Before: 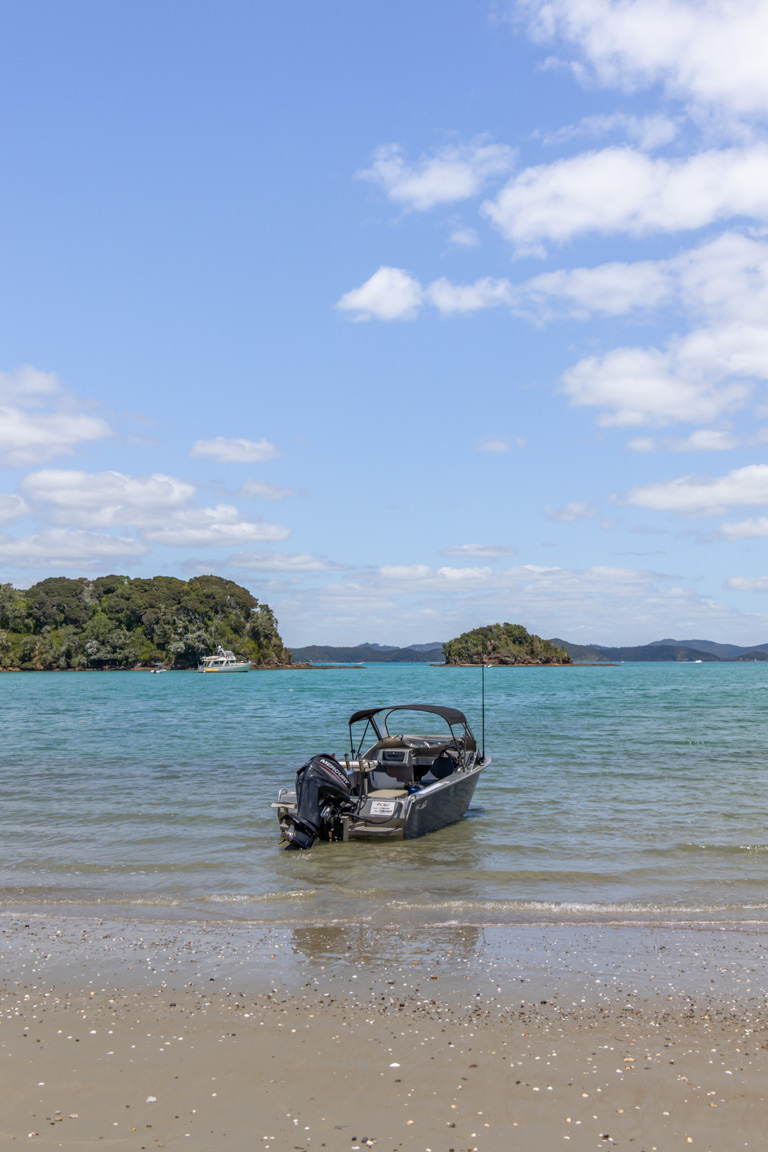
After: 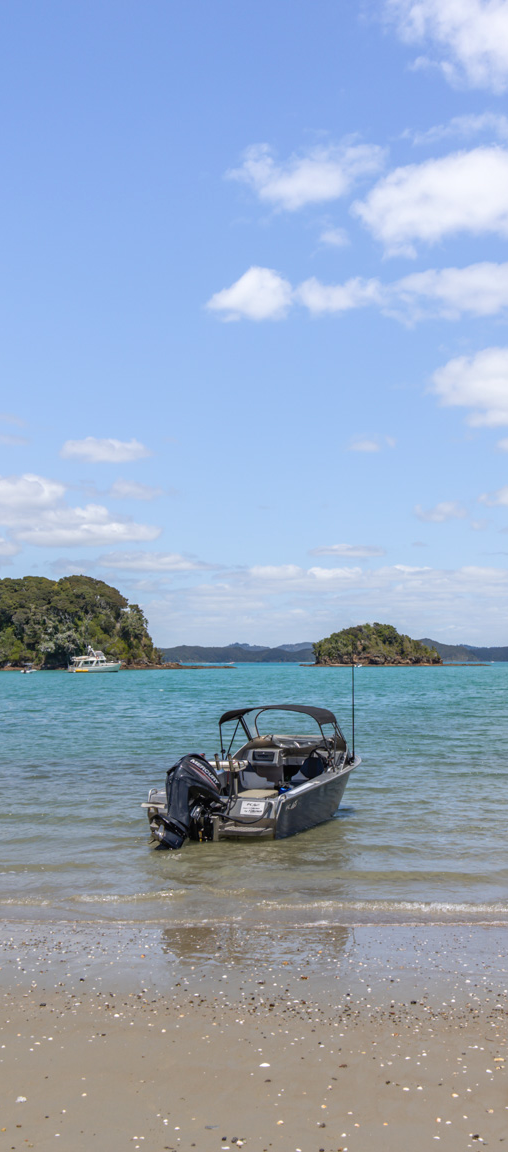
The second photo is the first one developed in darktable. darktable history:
exposure: black level correction -0.001, exposure 0.08 EV, compensate highlight preservation false
crop: left 17.037%, right 16.815%
